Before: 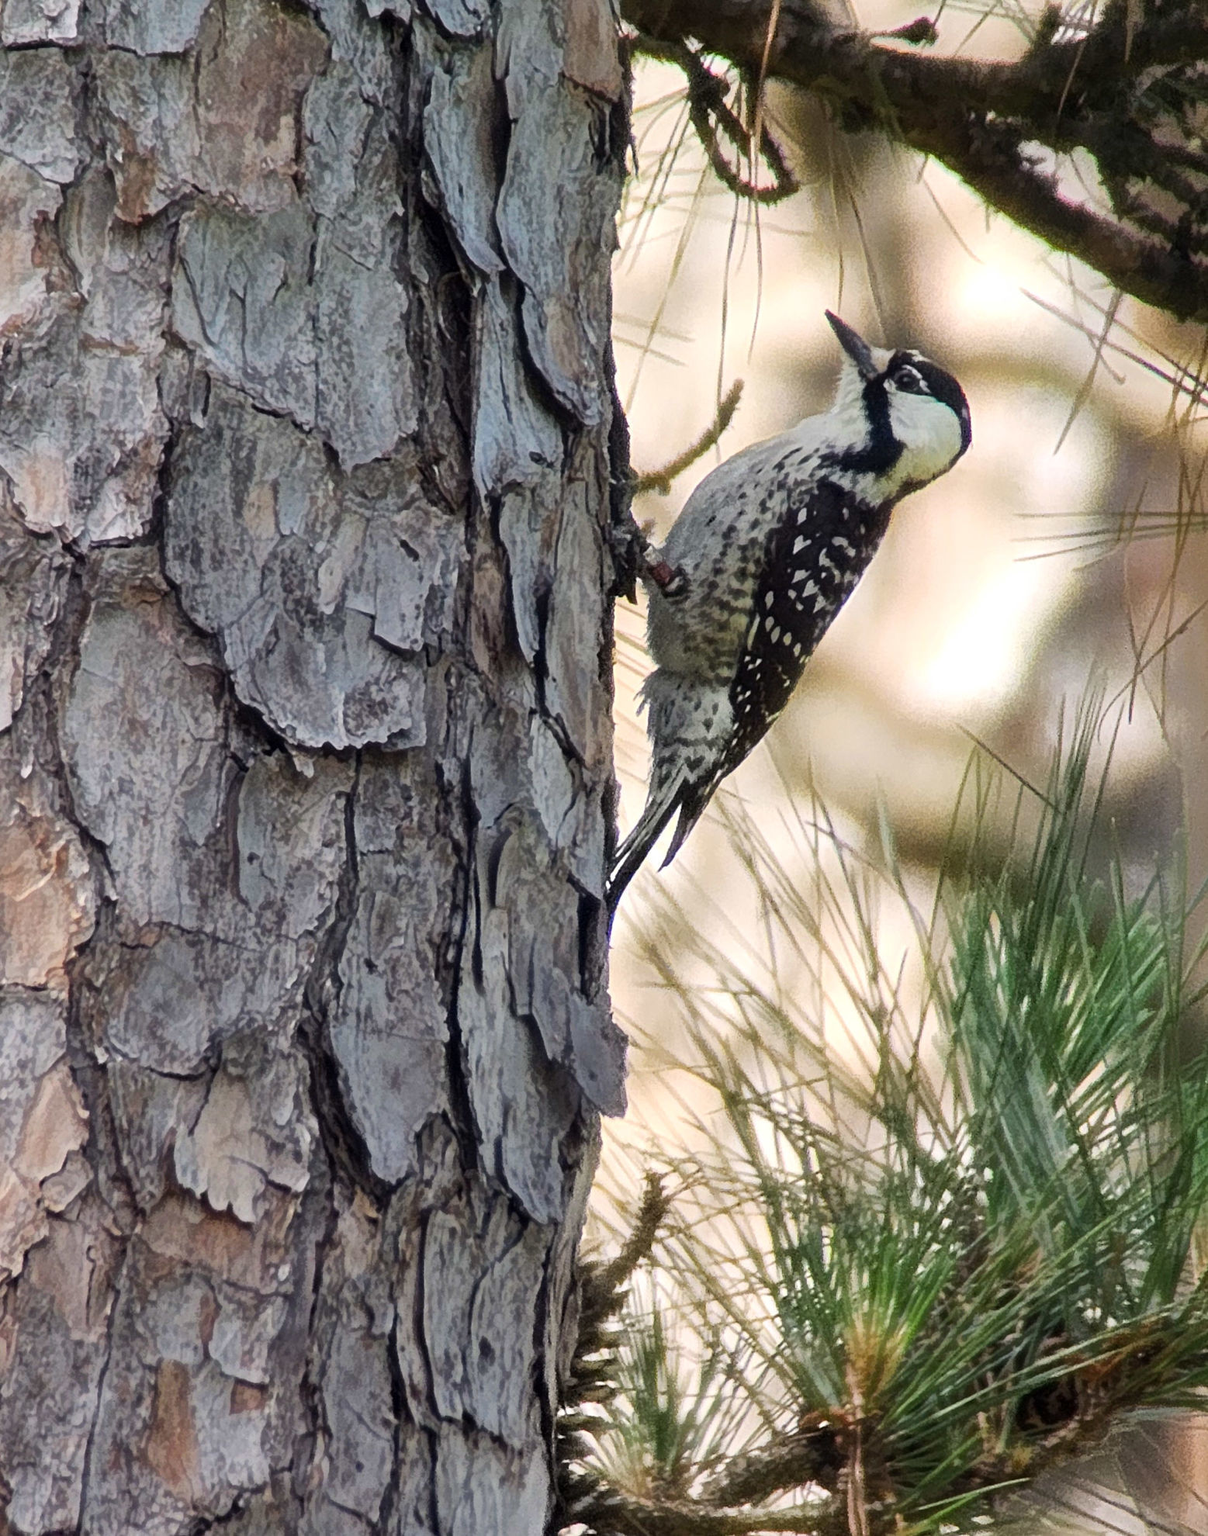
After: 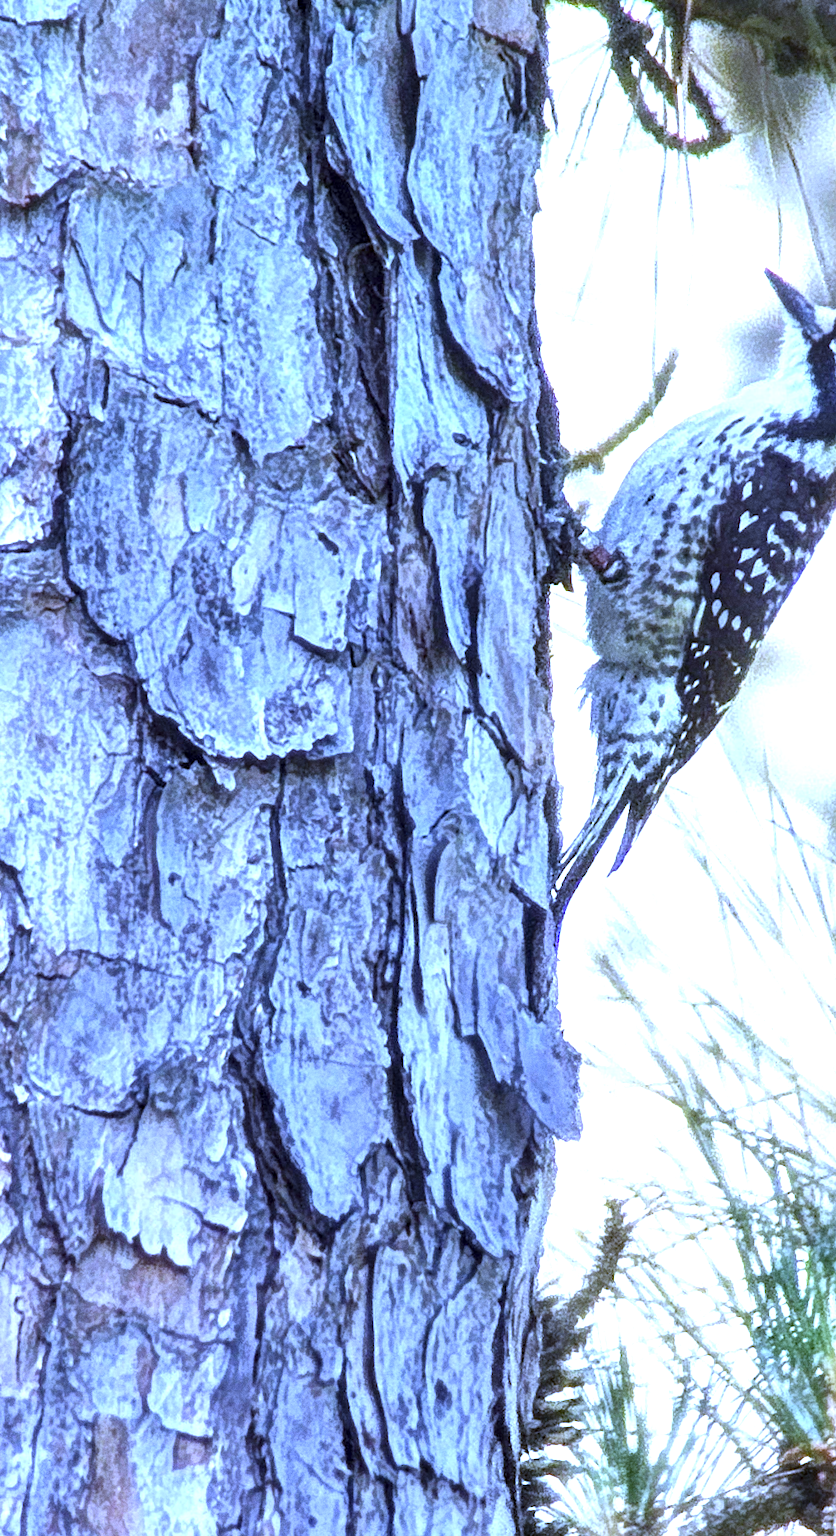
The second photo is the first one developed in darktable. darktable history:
crop and rotate: left 6.617%, right 26.717%
rotate and perspective: rotation -2.12°, lens shift (vertical) 0.009, lens shift (horizontal) -0.008, automatic cropping original format, crop left 0.036, crop right 0.964, crop top 0.05, crop bottom 0.959
white balance: red 0.766, blue 1.537
local contrast: detail 130%
exposure: black level correction 0, exposure 1.379 EV, compensate exposure bias true, compensate highlight preservation false
grain: coarseness 0.09 ISO
